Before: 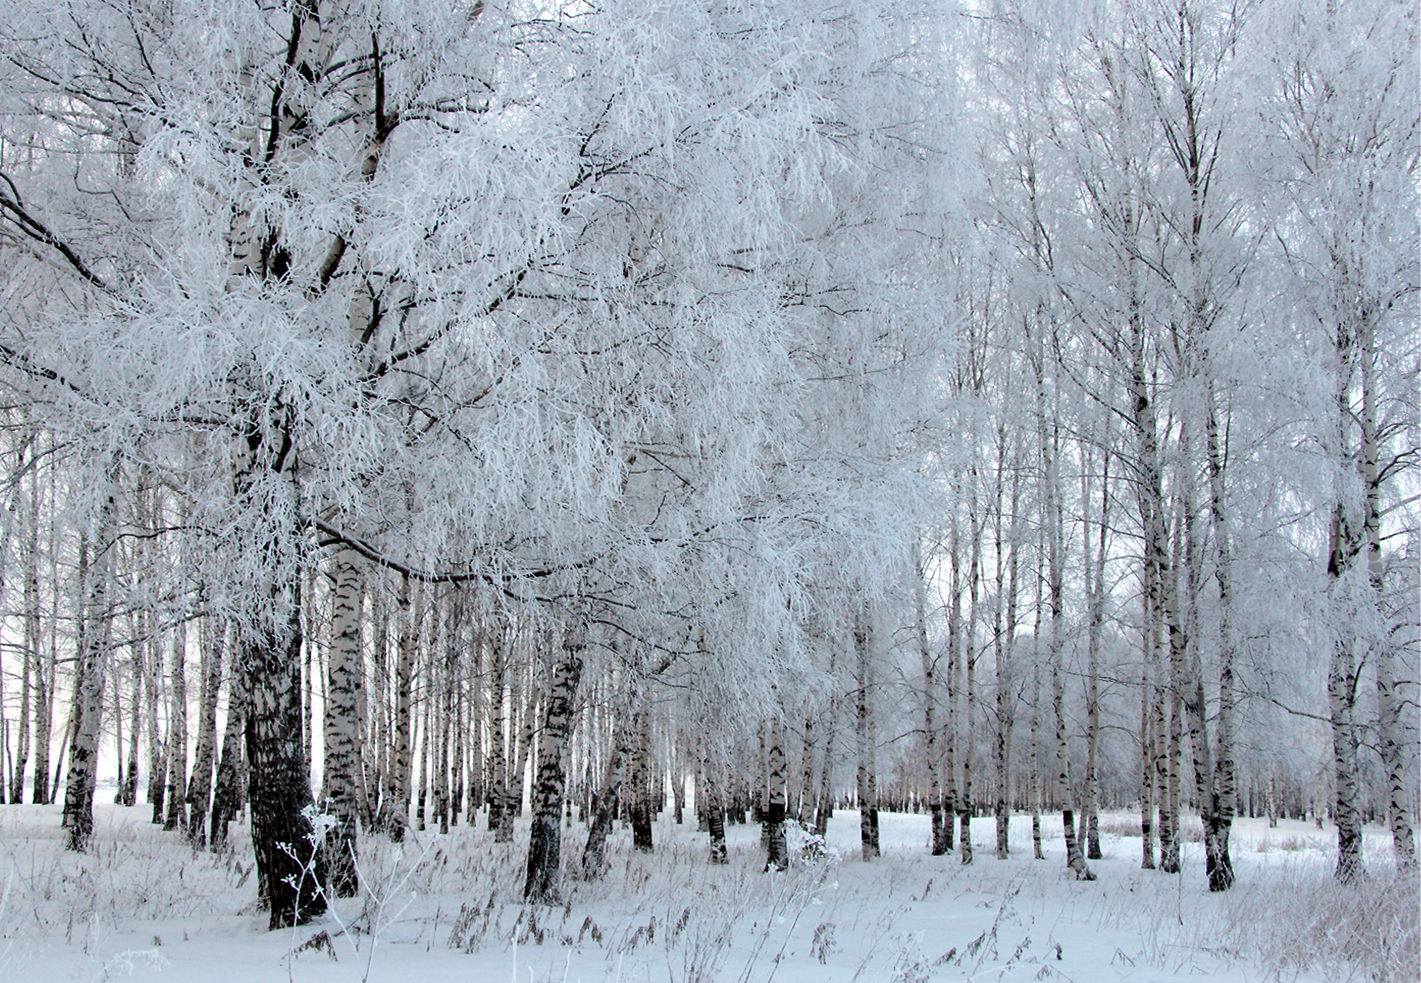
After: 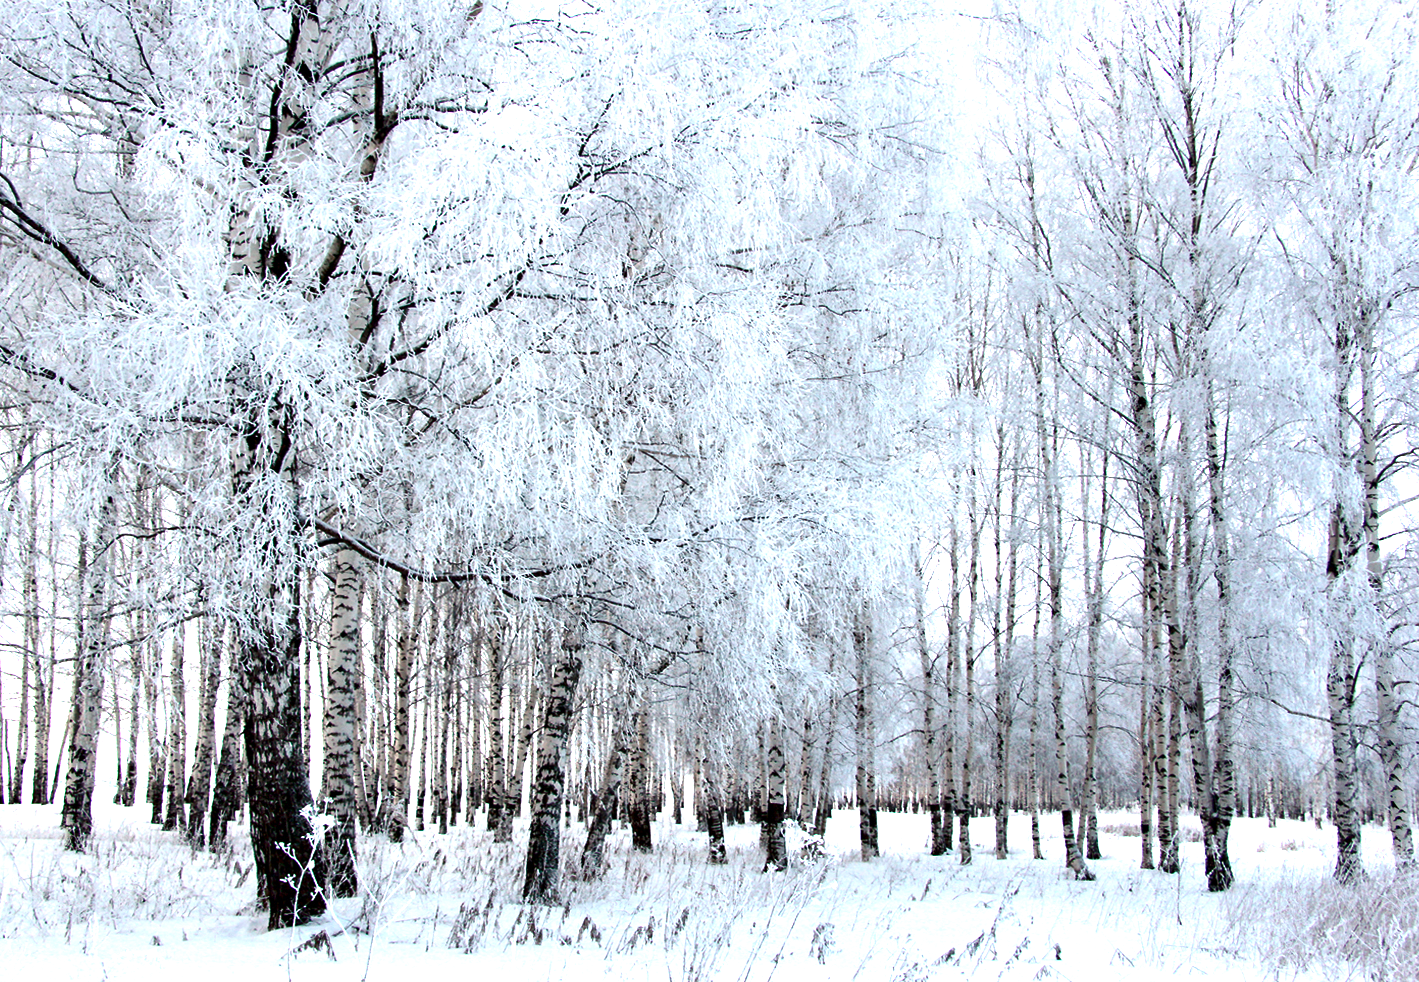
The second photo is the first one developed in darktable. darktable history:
contrast brightness saturation: brightness -0.2, saturation 0.083
crop: left 0.077%
exposure: exposure 1 EV, compensate exposure bias true, compensate highlight preservation false
